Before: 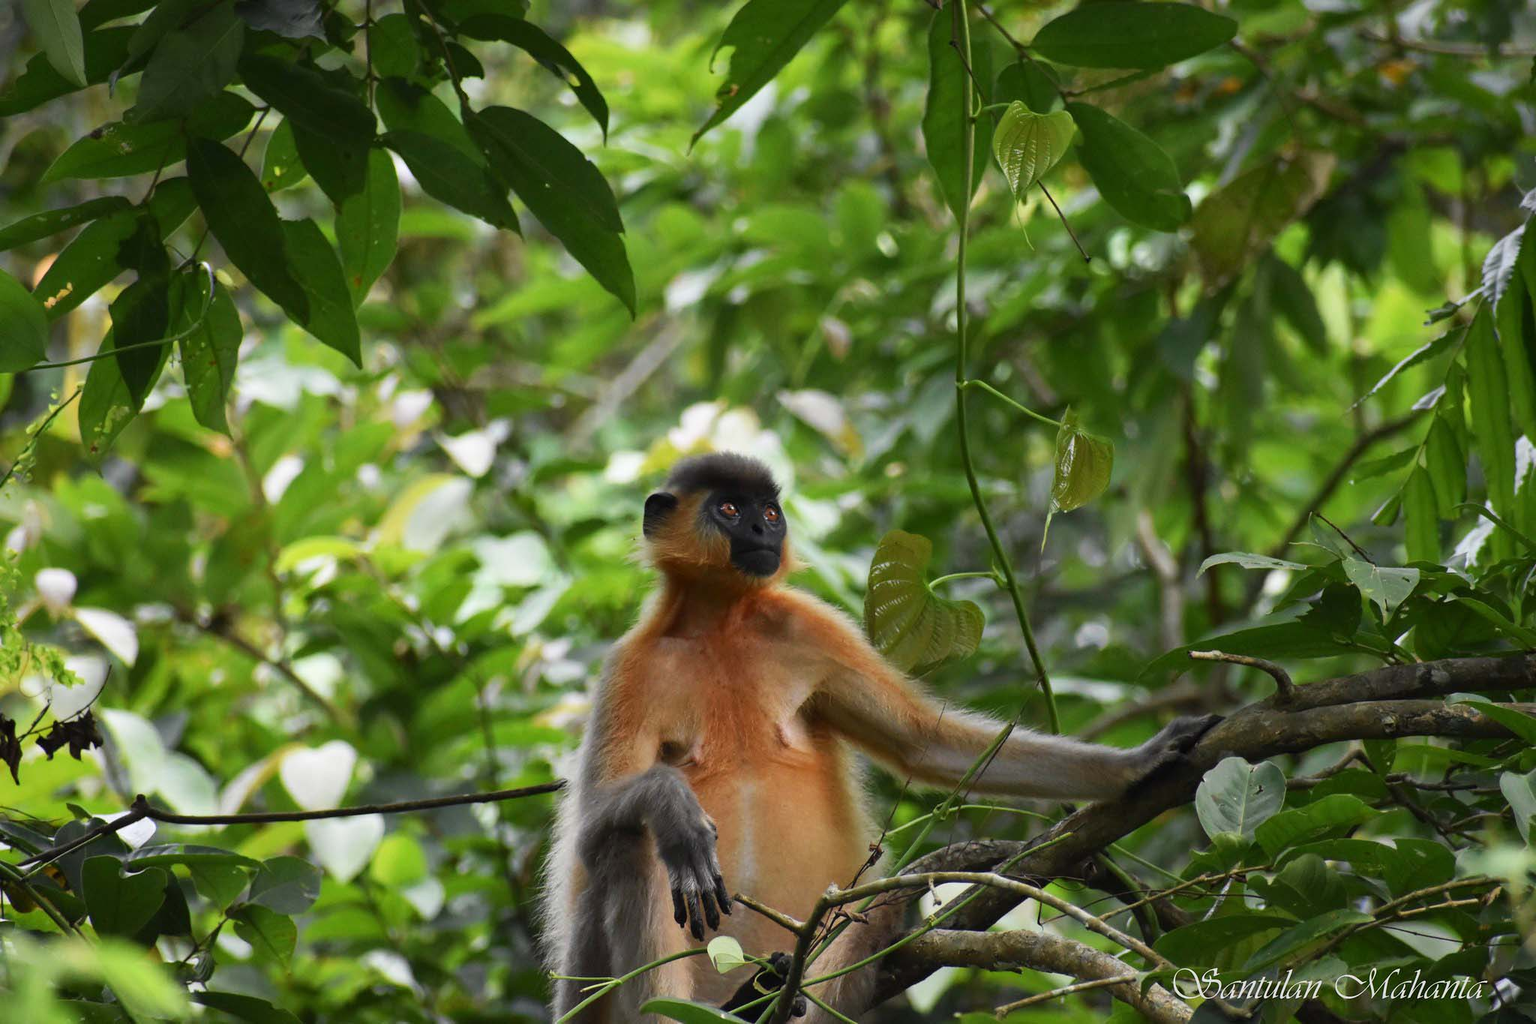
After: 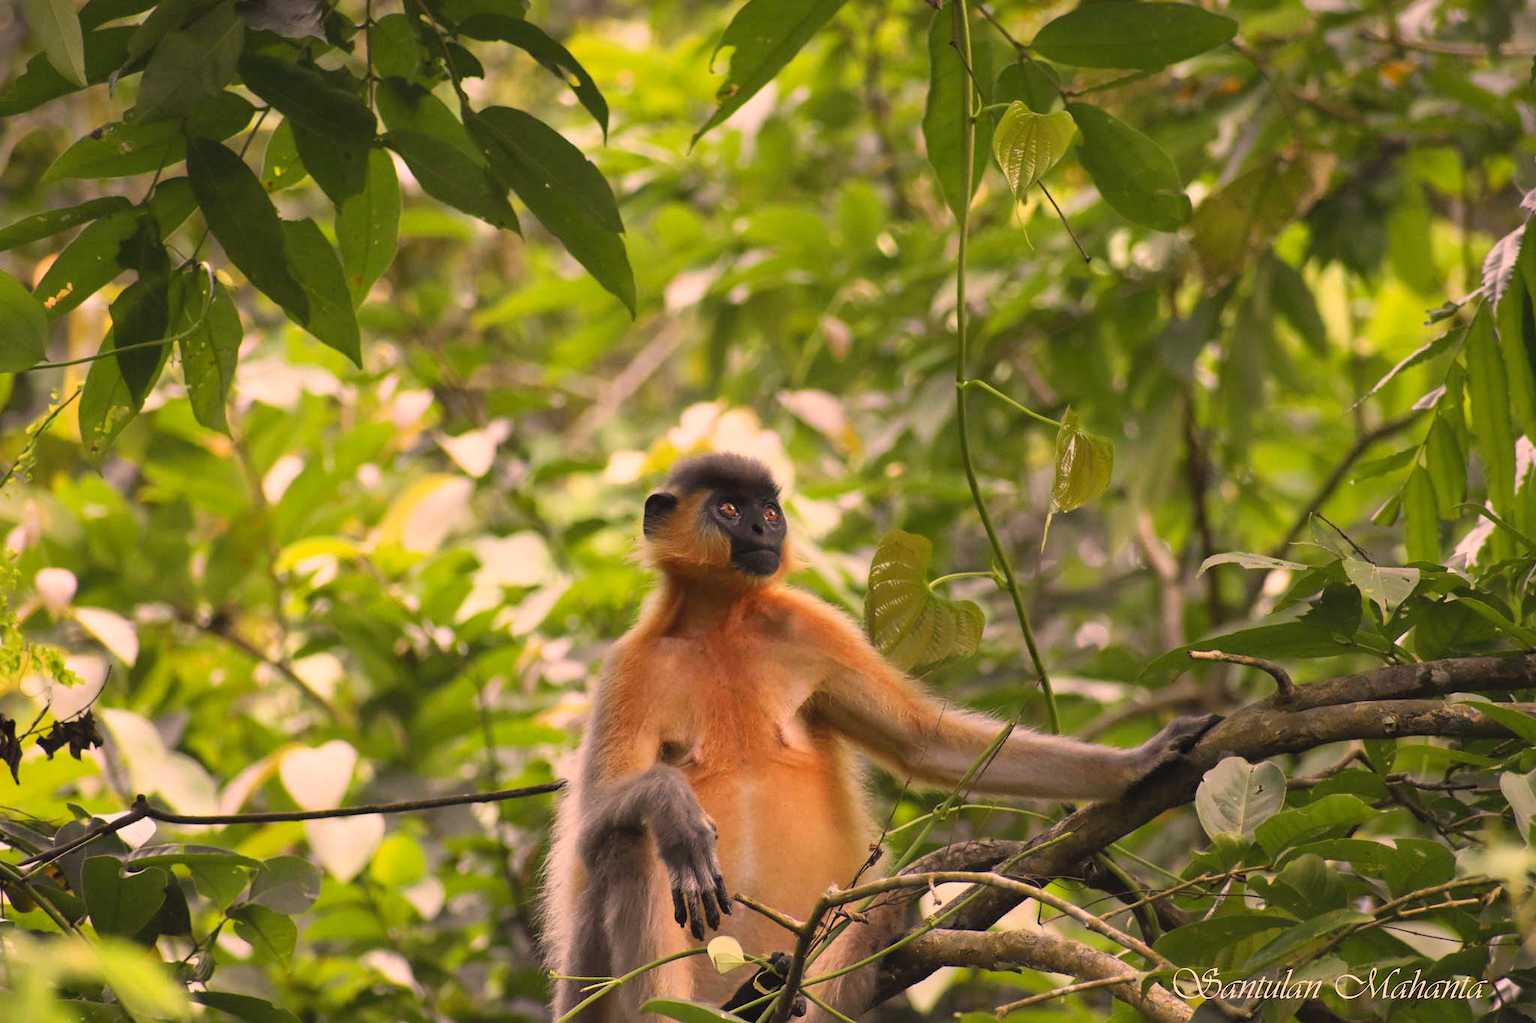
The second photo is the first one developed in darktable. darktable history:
color correction: highlights a* 22.58, highlights b* 21.73
contrast brightness saturation: brightness 0.145
